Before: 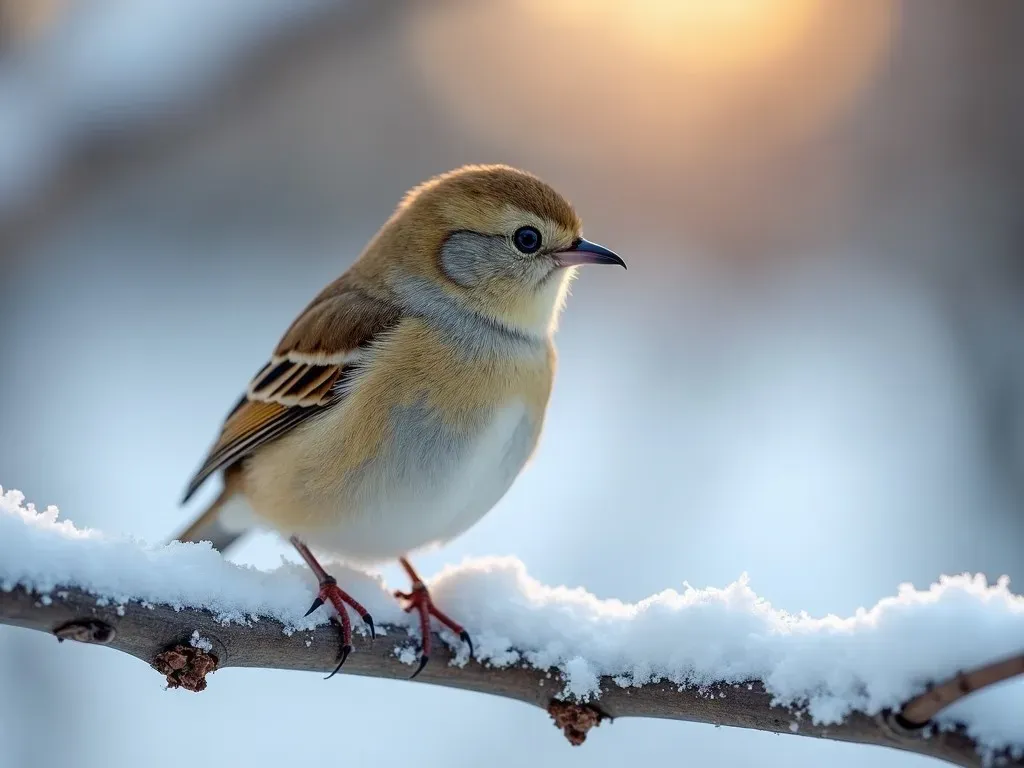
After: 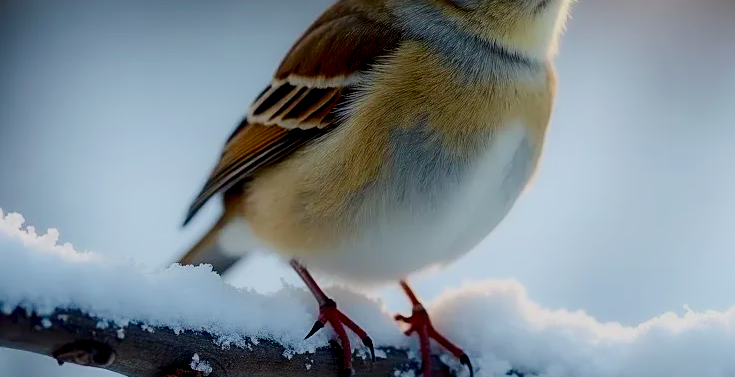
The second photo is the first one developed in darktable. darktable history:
local contrast: on, module defaults
sharpen: on, module defaults
crop: top 36.187%, right 28.185%, bottom 14.609%
filmic rgb: black relative exposure -7.65 EV, white relative exposure 4.56 EV, hardness 3.61
contrast equalizer: y [[0.506, 0.531, 0.562, 0.606, 0.638, 0.669], [0.5 ×6], [0.5 ×6], [0 ×6], [0 ×6]], mix -0.997
contrast brightness saturation: contrast 0.224, brightness -0.188, saturation 0.244
exposure: black level correction 0.01, exposure 0.01 EV, compensate exposure bias true, compensate highlight preservation false
